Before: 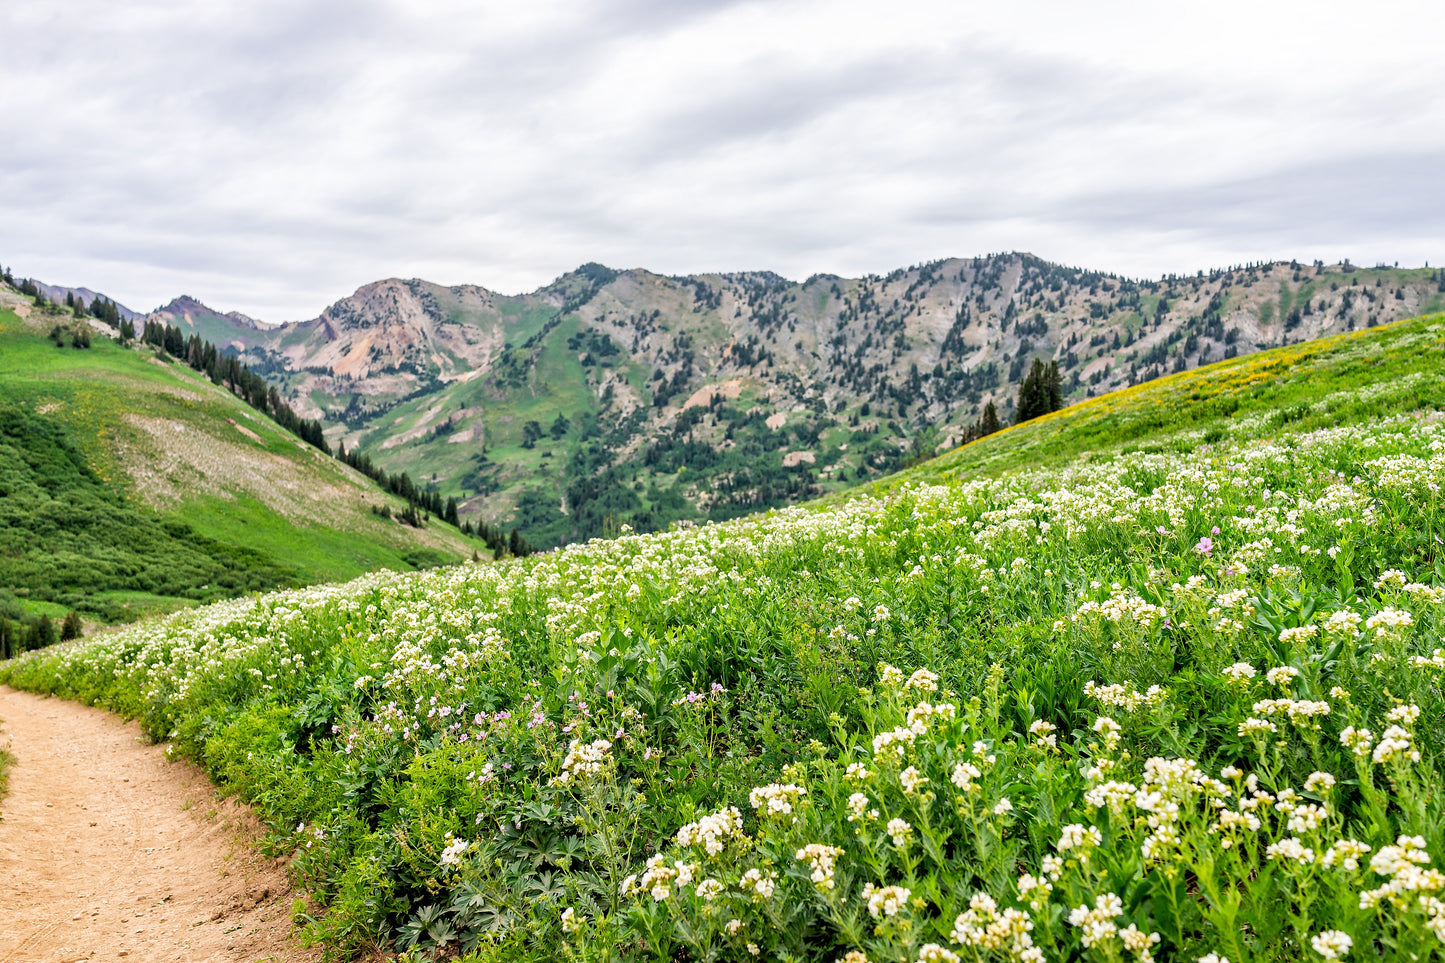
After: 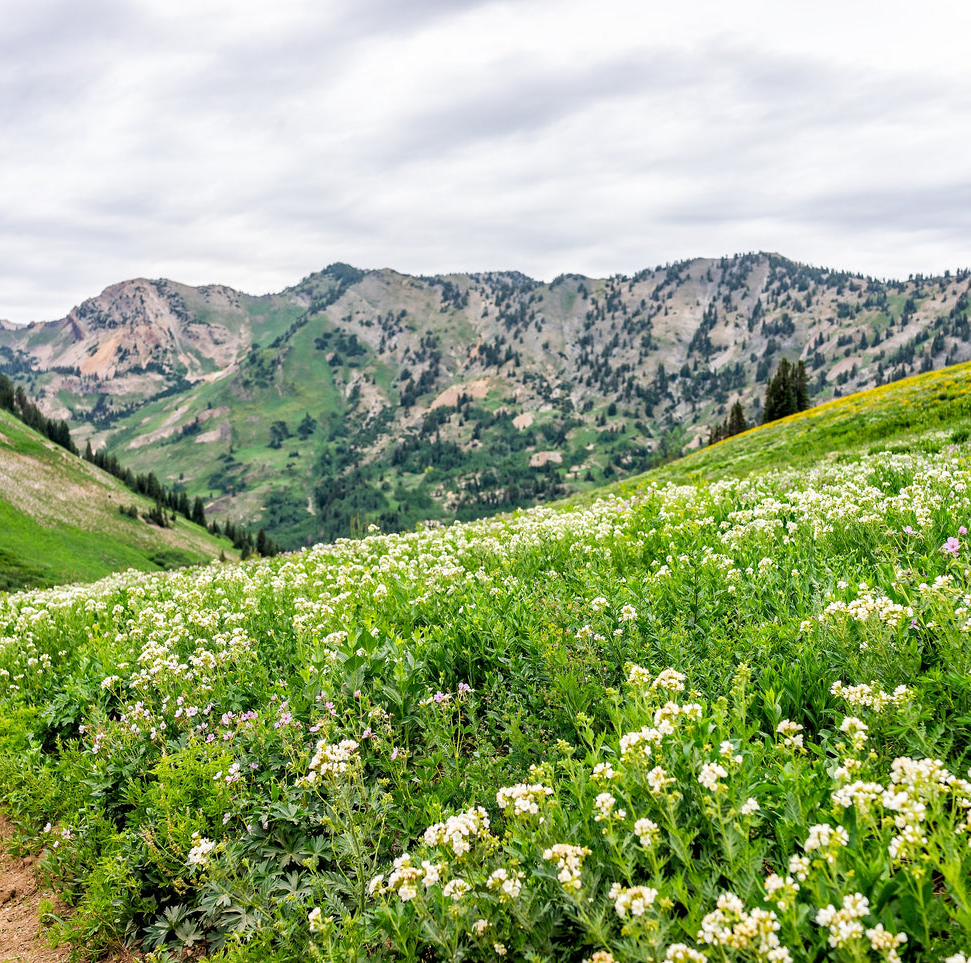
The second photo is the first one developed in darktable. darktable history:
crop and rotate: left 17.572%, right 15.21%
